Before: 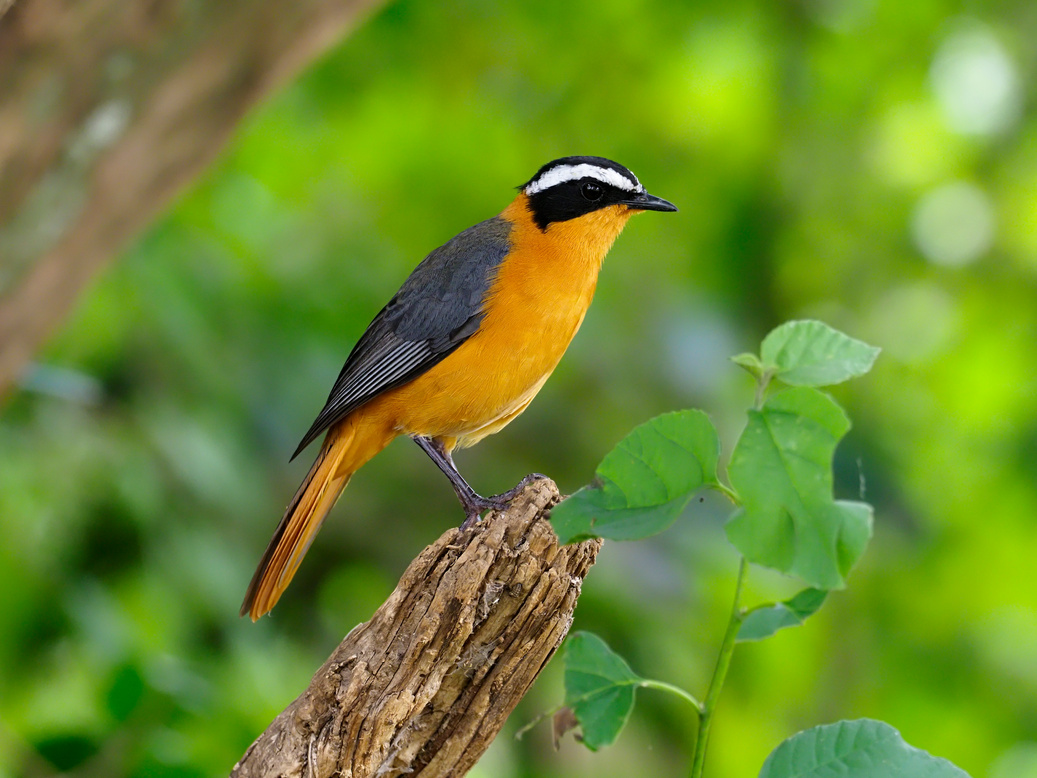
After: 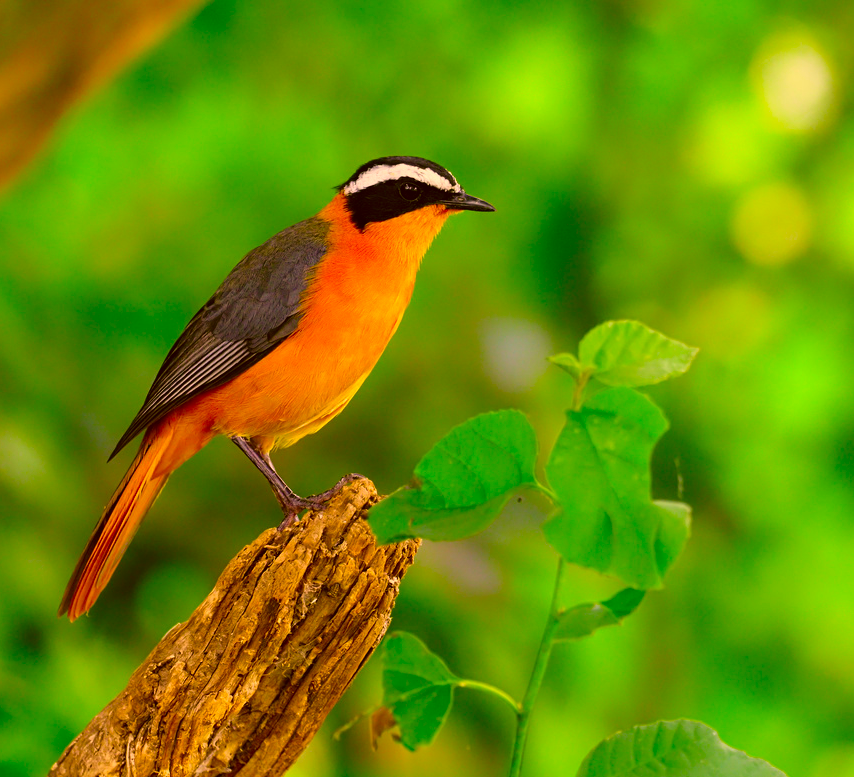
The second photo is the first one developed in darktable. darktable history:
crop: left 17.582%, bottom 0.031%
color correction: highlights a* 10.44, highlights b* 30.04, shadows a* 2.73, shadows b* 17.51, saturation 1.72
color calibration: illuminant as shot in camera, x 0.358, y 0.373, temperature 4628.91 K
